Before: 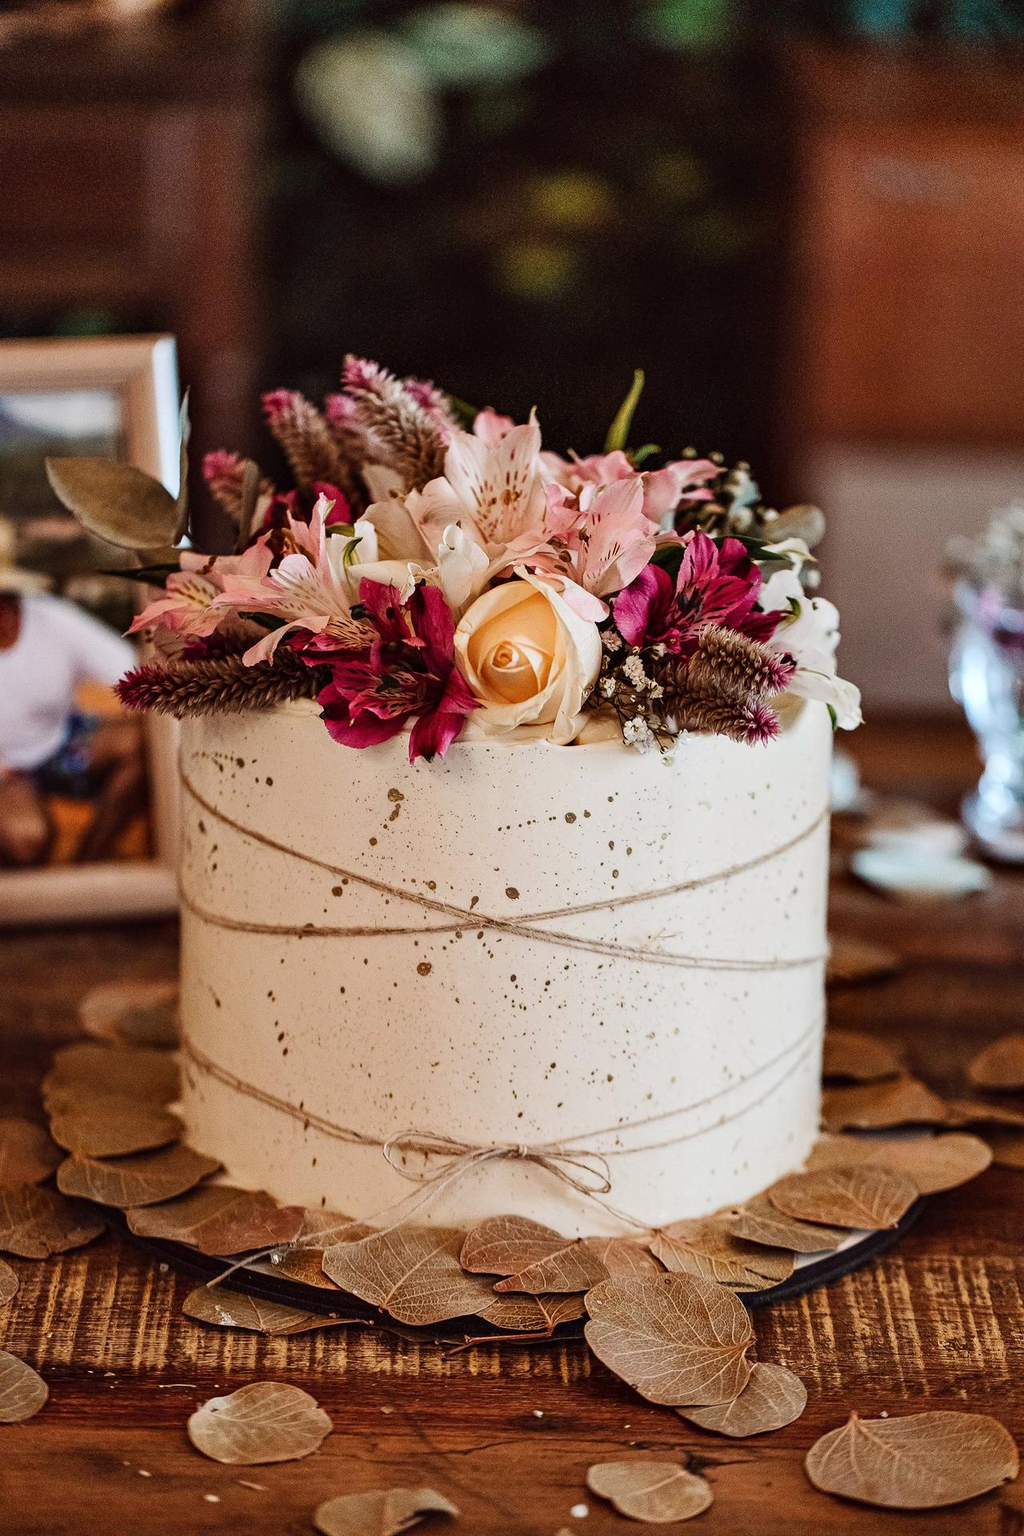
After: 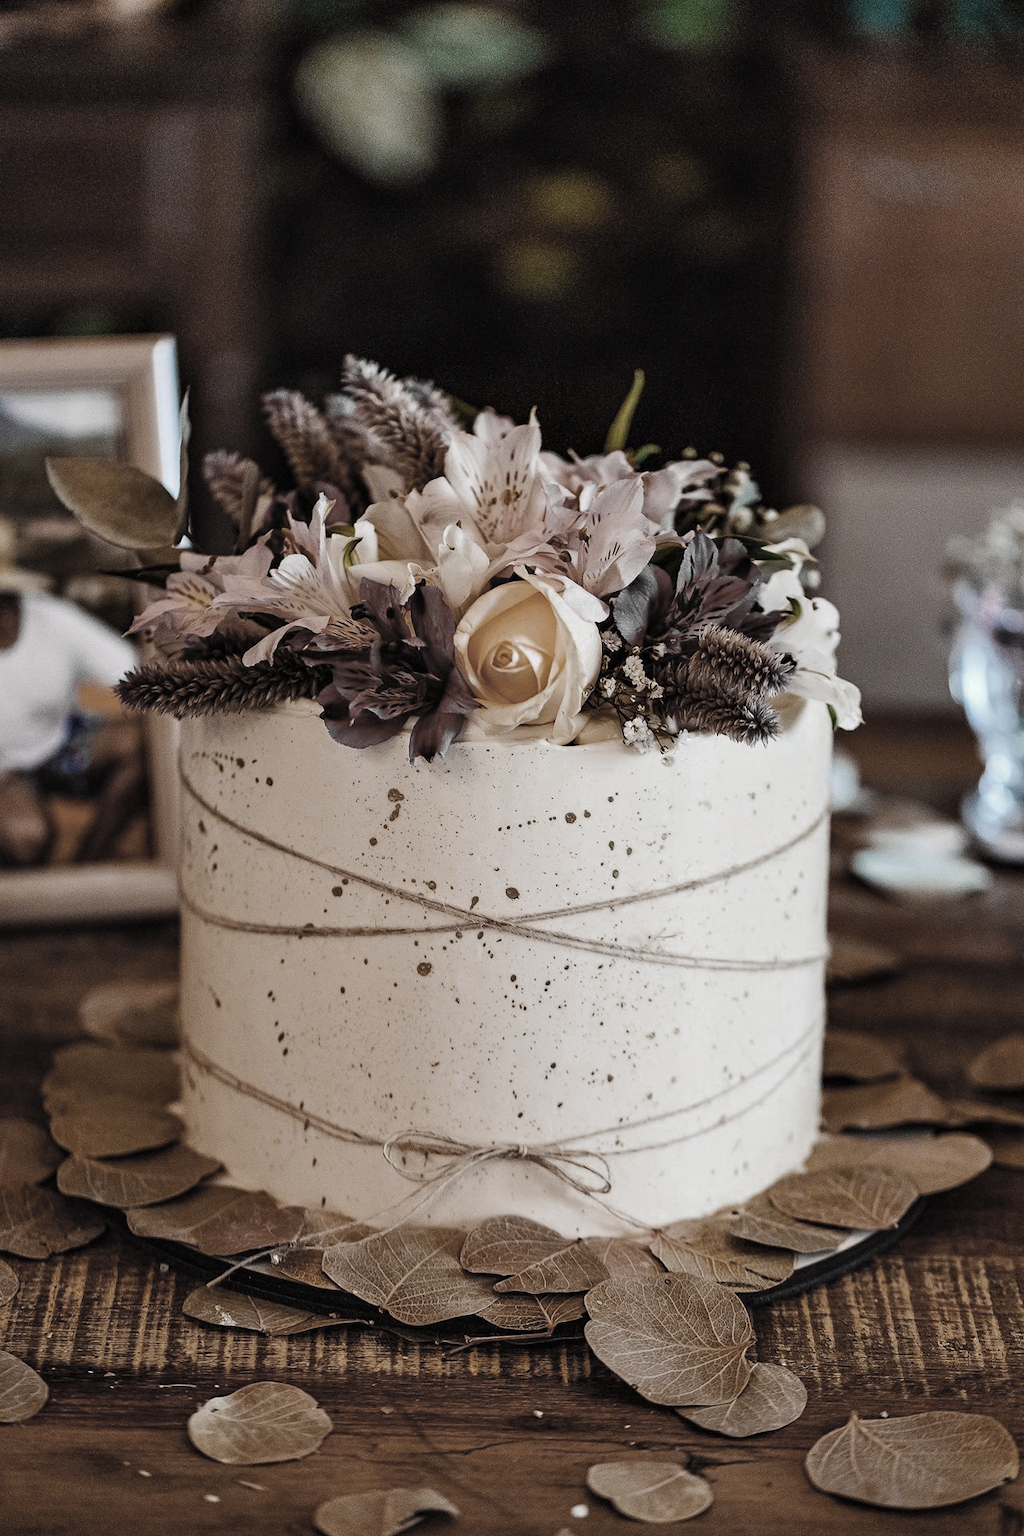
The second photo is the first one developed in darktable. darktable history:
color balance rgb: perceptual saturation grading › global saturation 20%, global vibrance 20%
color zones: curves: ch0 [(0, 0.487) (0.241, 0.395) (0.434, 0.373) (0.658, 0.412) (0.838, 0.487)]; ch1 [(0, 0) (0.053, 0.053) (0.211, 0.202) (0.579, 0.259) (0.781, 0.241)]
